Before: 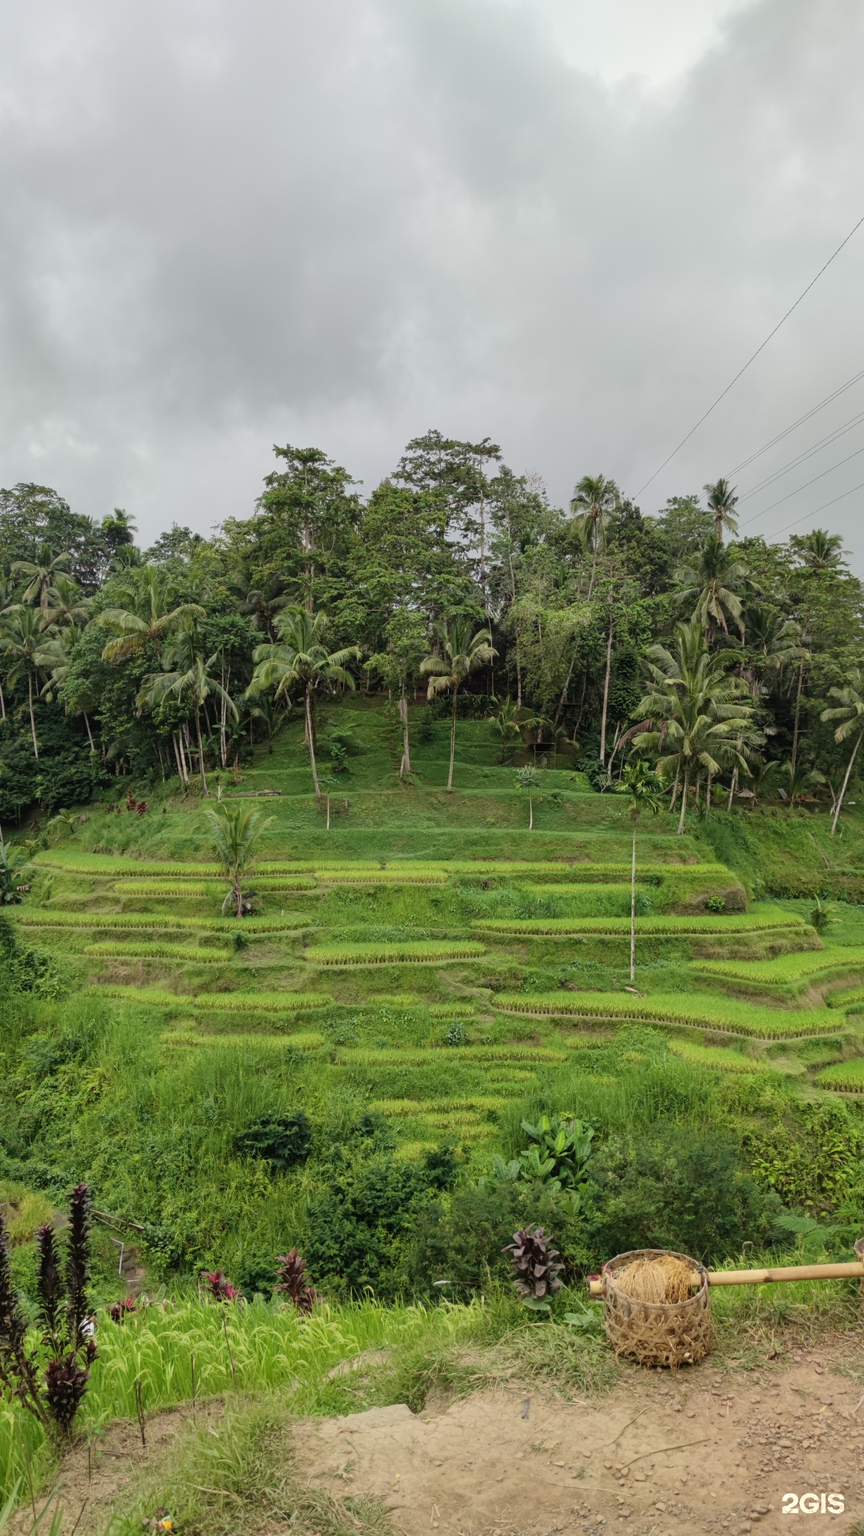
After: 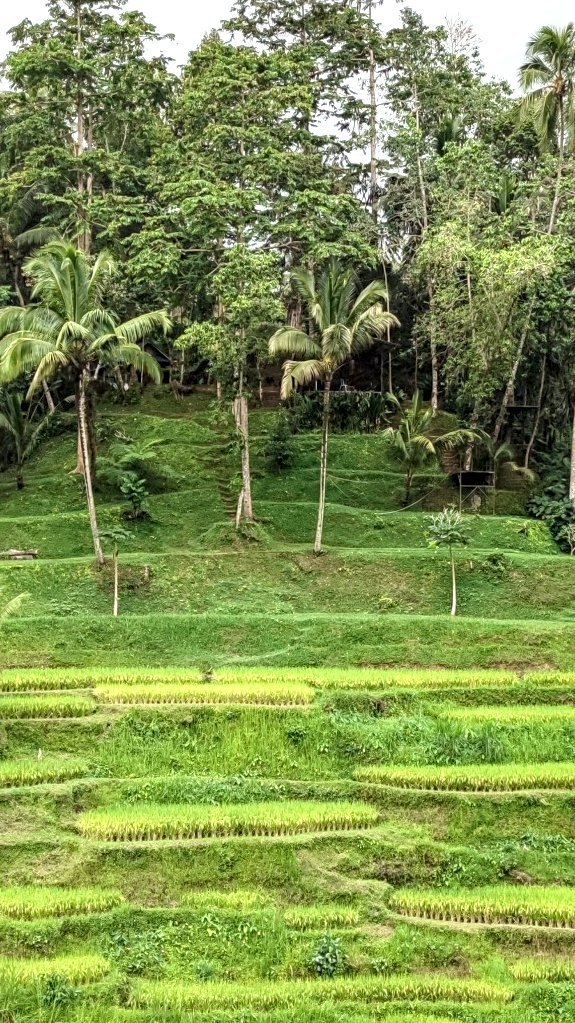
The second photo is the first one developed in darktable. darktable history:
sharpen: amount 0.2
exposure: black level correction 0, exposure 1 EV, compensate exposure bias true, compensate highlight preservation false
local contrast: highlights 61%, detail 143%, midtone range 0.428
haze removal: compatibility mode true, adaptive false
crop: left 30%, top 30%, right 30%, bottom 30%
